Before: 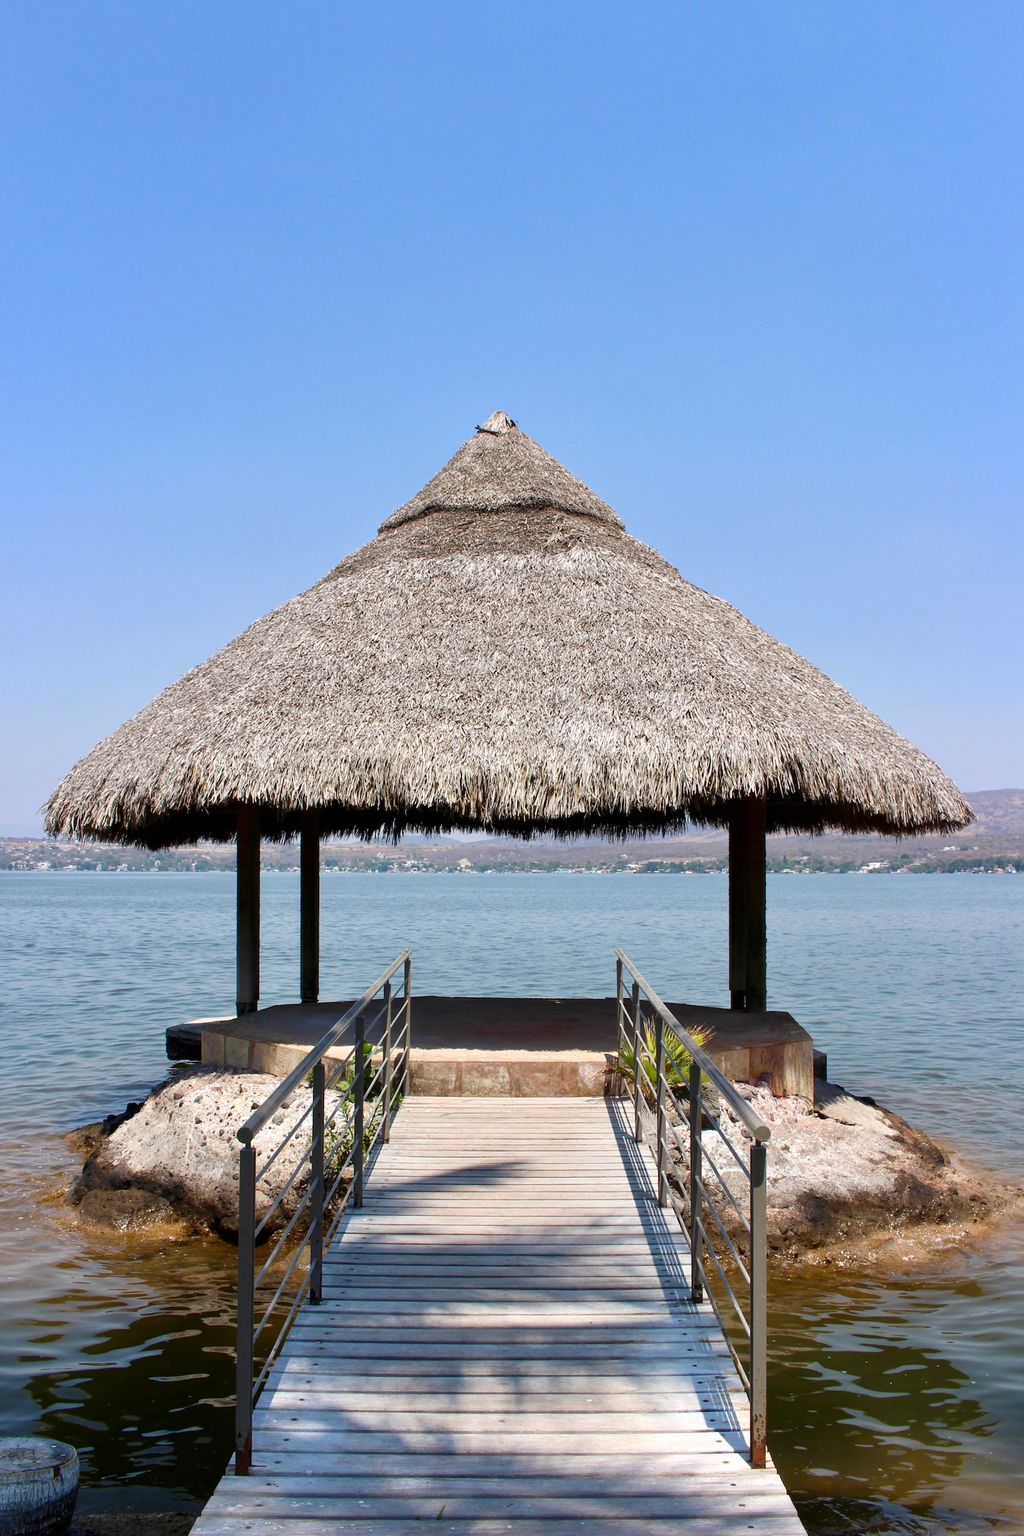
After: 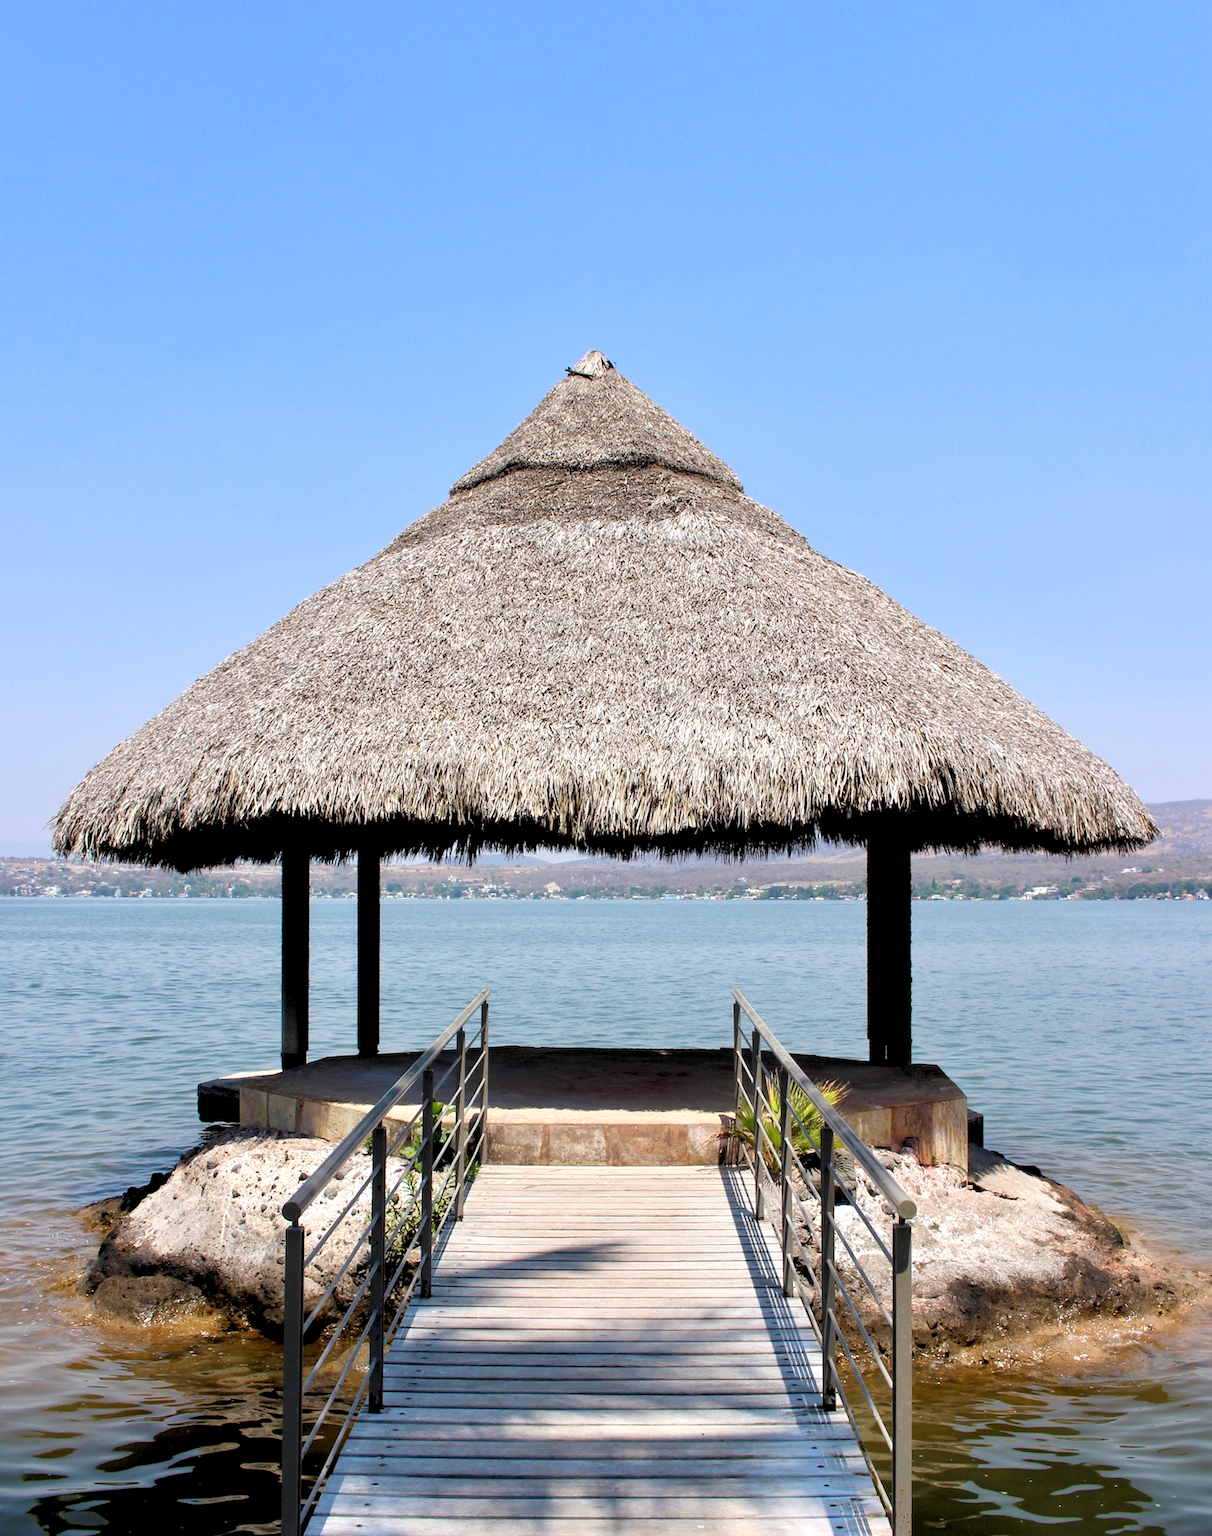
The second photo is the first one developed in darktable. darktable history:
rgb levels: levels [[0.013, 0.434, 0.89], [0, 0.5, 1], [0, 0.5, 1]]
crop: top 7.625%, bottom 8.027%
